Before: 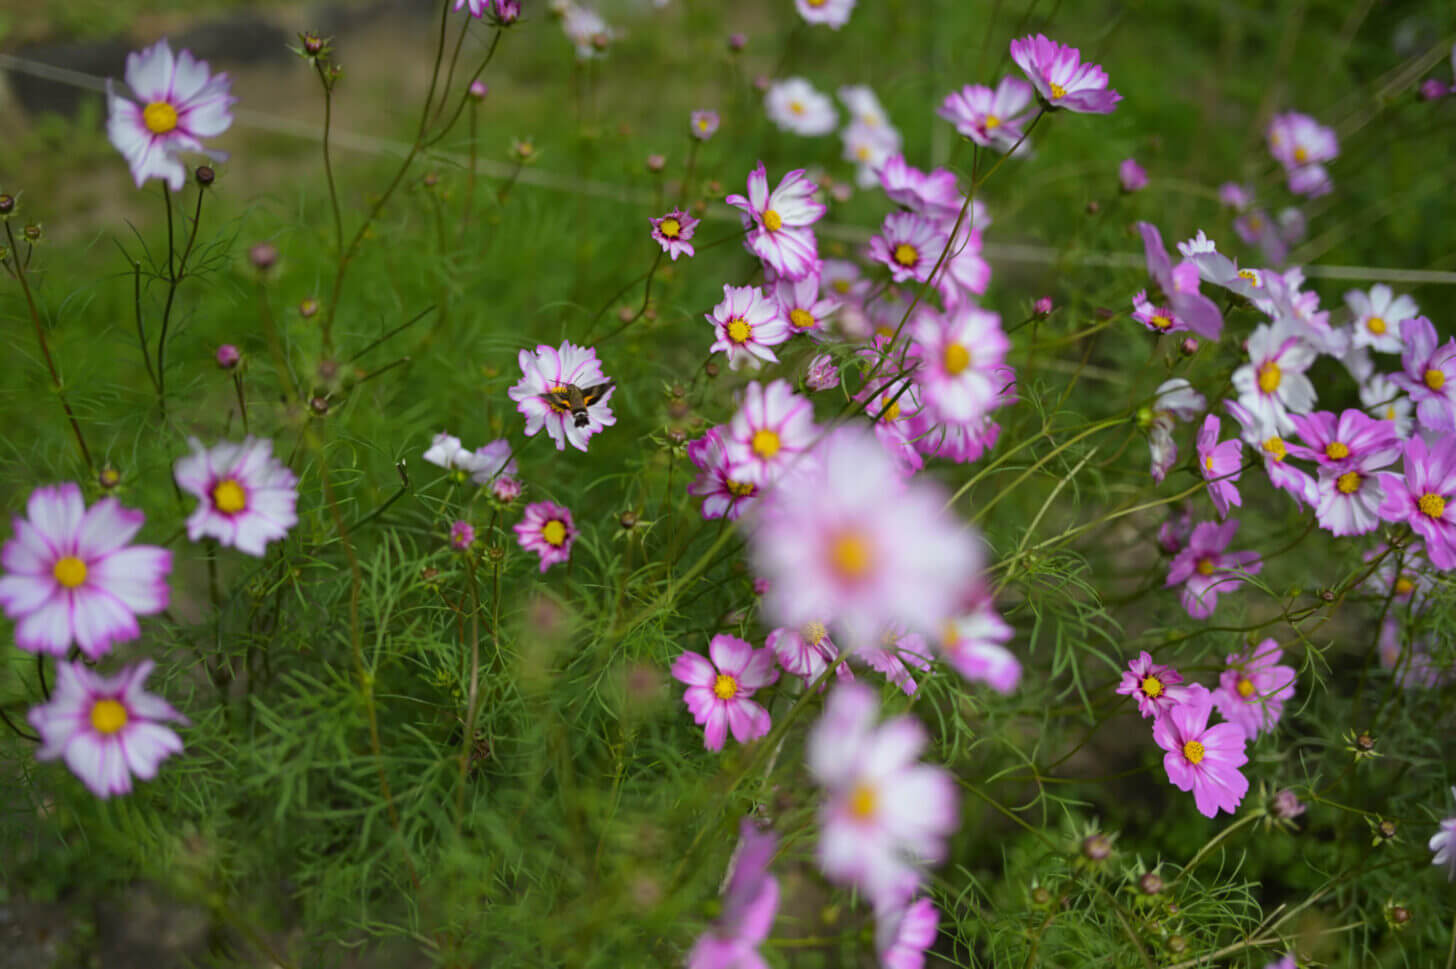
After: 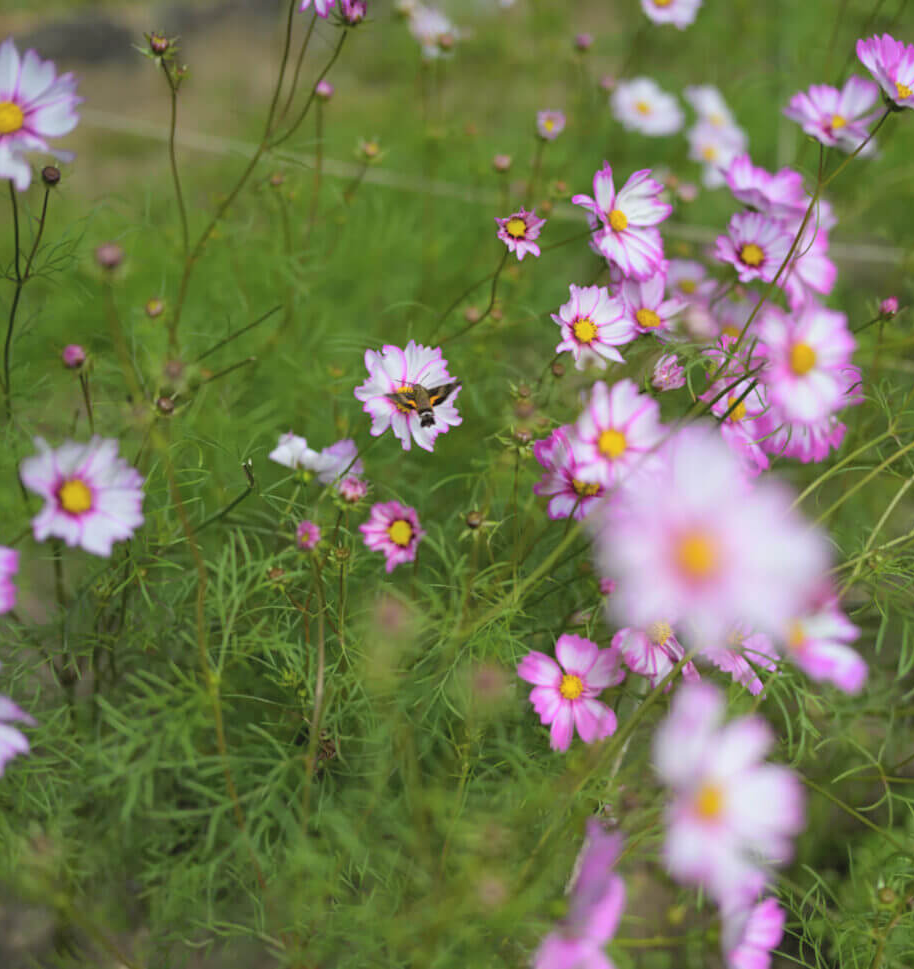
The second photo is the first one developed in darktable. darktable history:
crop: left 10.644%, right 26.528%
contrast brightness saturation: brightness 0.15
